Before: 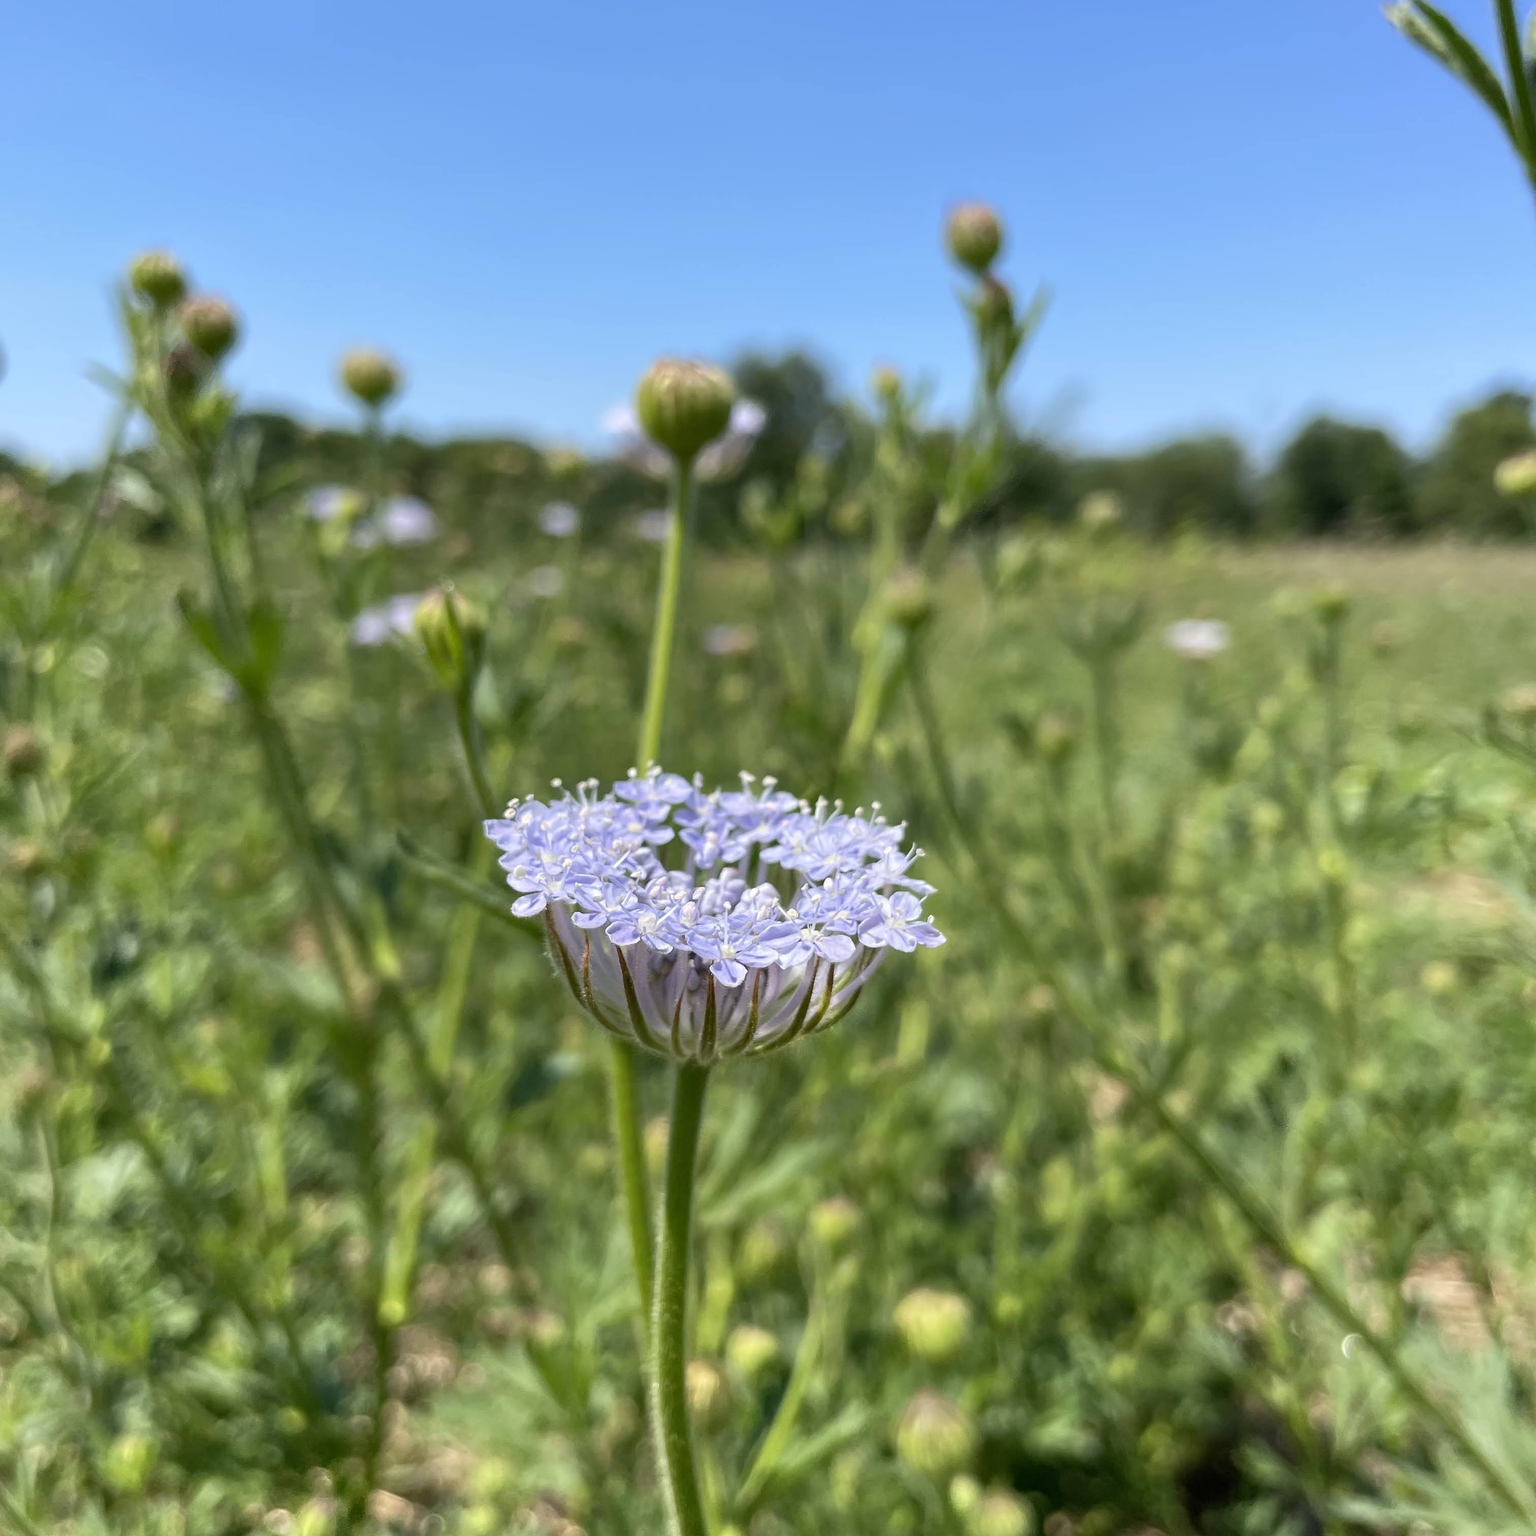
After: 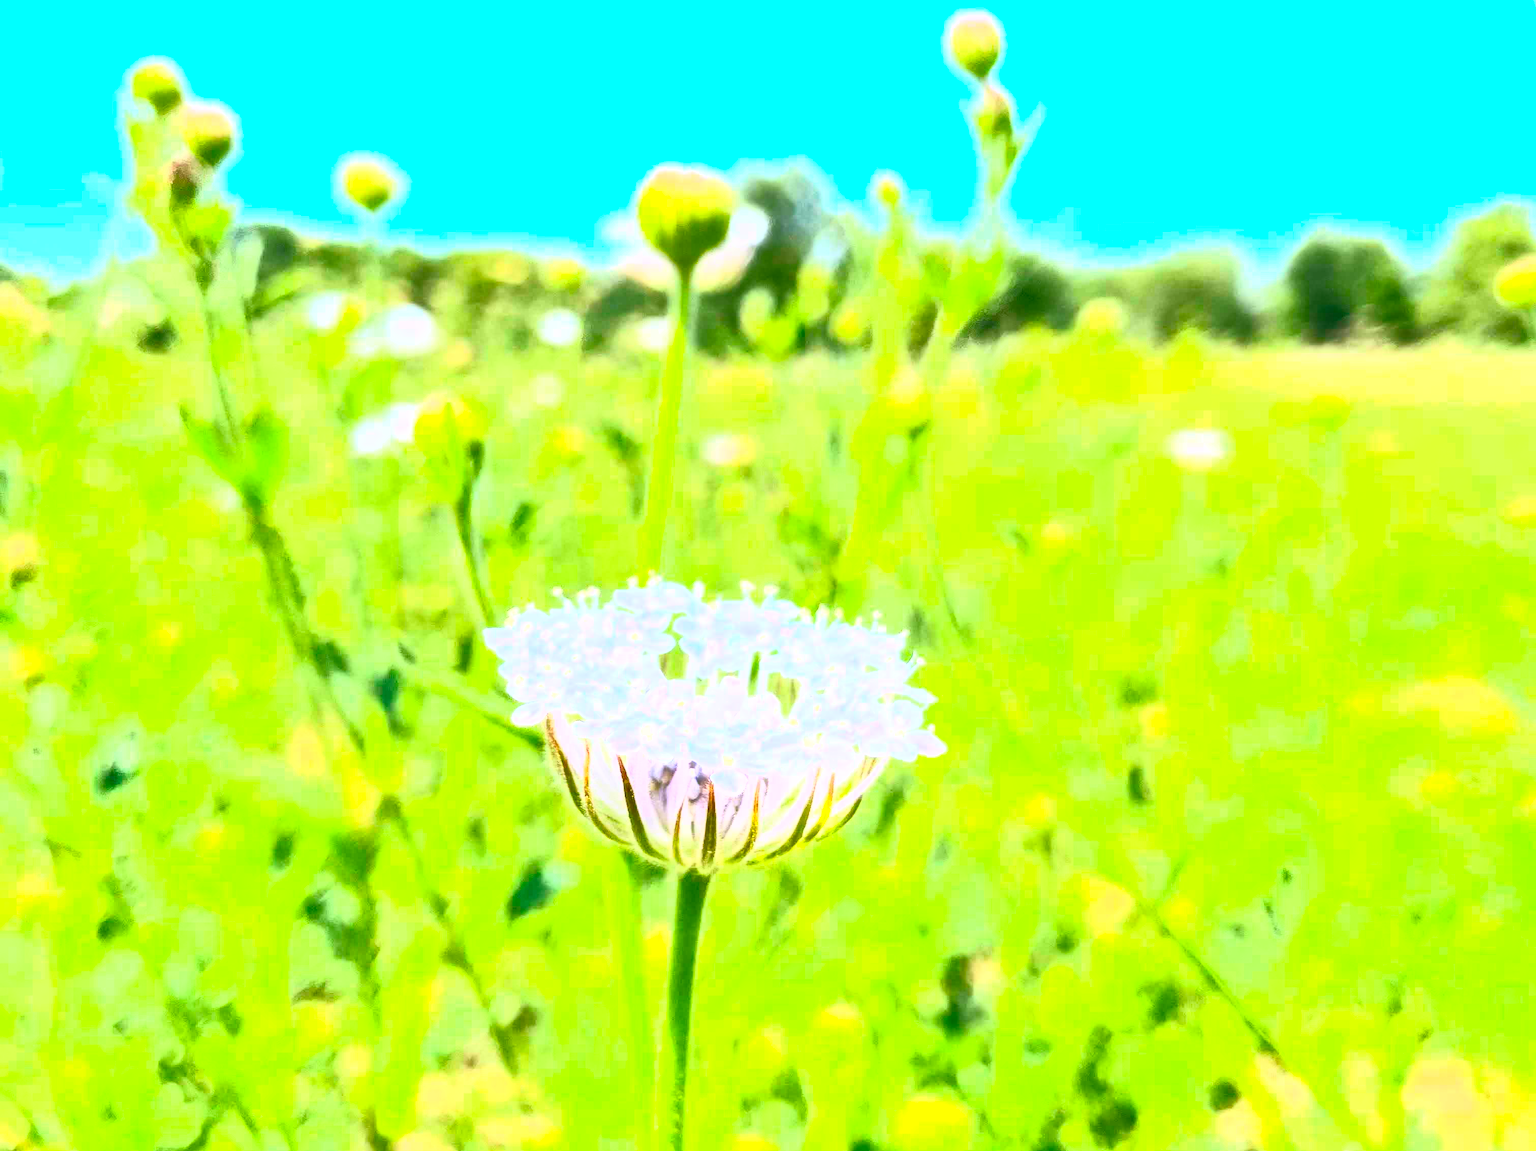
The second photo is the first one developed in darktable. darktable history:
bloom: size 3%, threshold 100%, strength 0%
exposure: black level correction 0, exposure 1.2 EV, compensate highlight preservation false
contrast brightness saturation: contrast 1, brightness 1, saturation 1
crop and rotate: top 12.5%, bottom 12.5%
